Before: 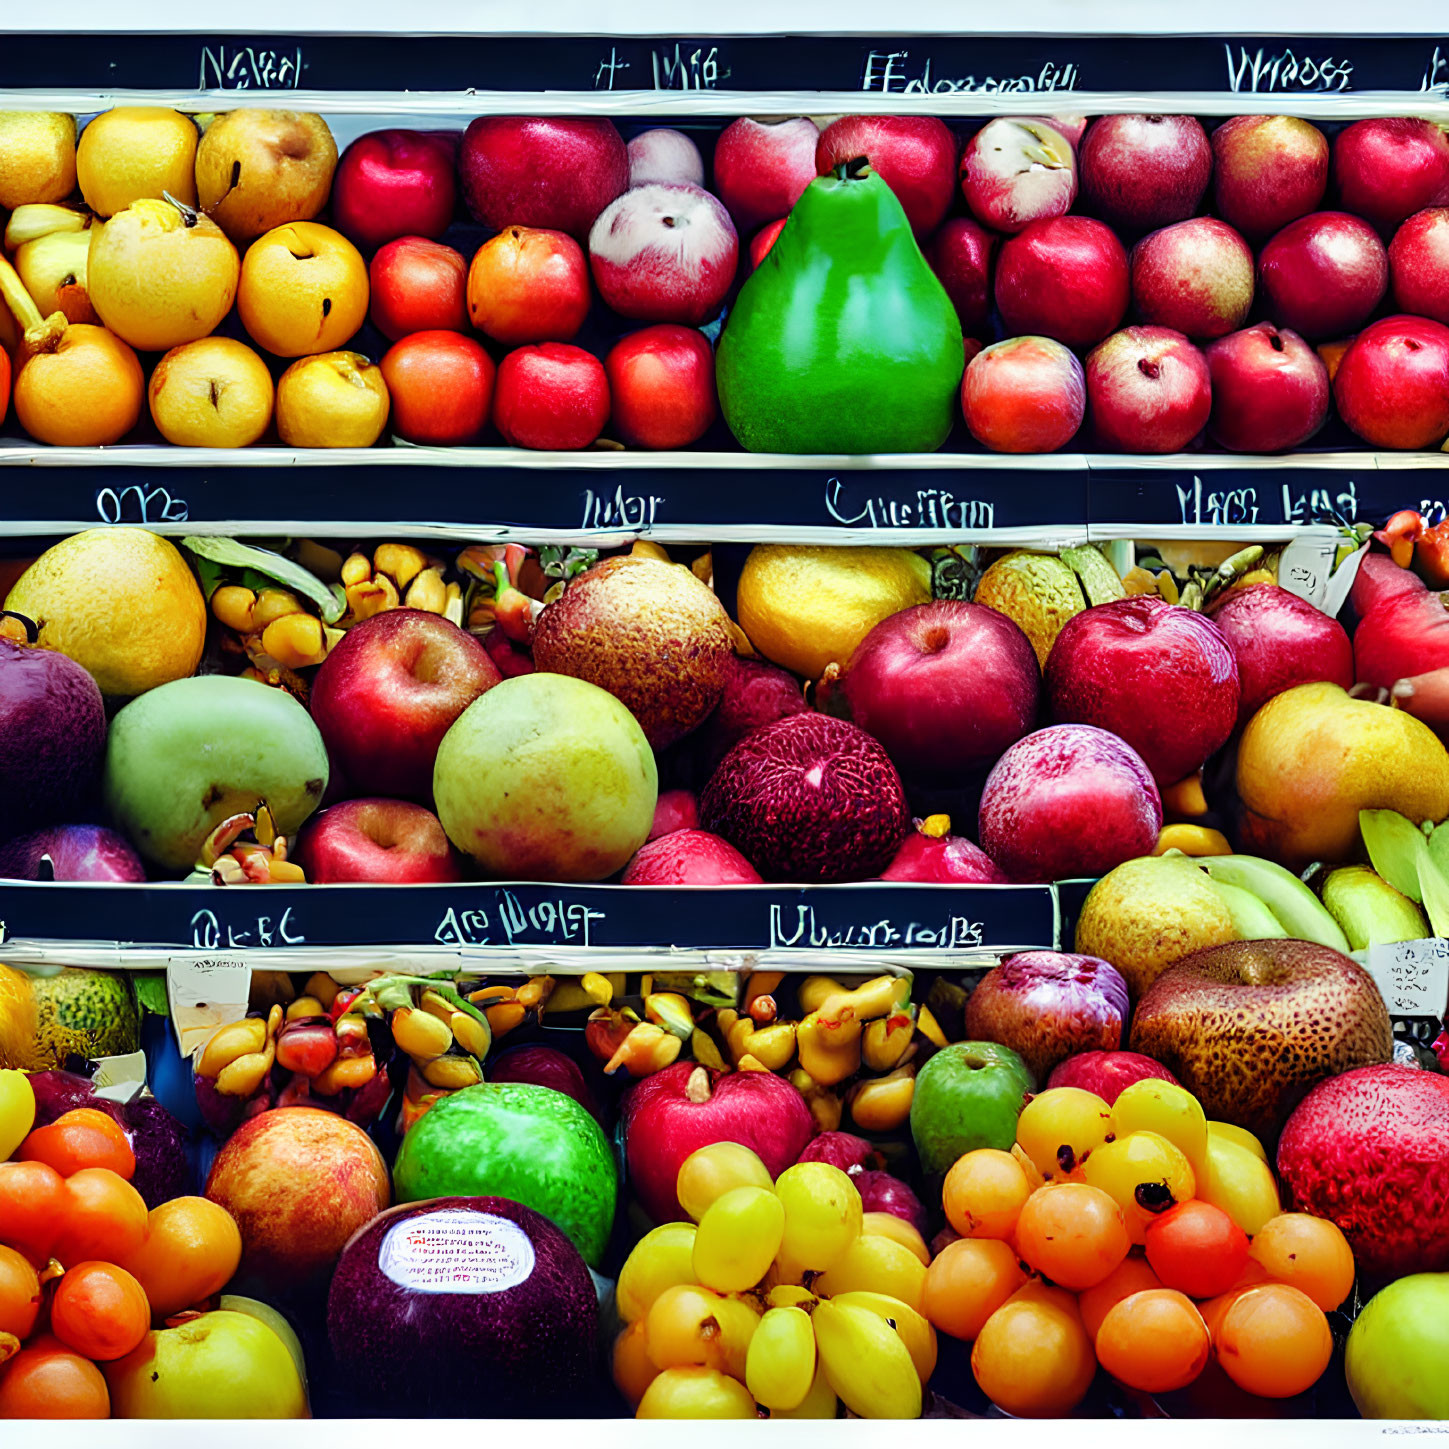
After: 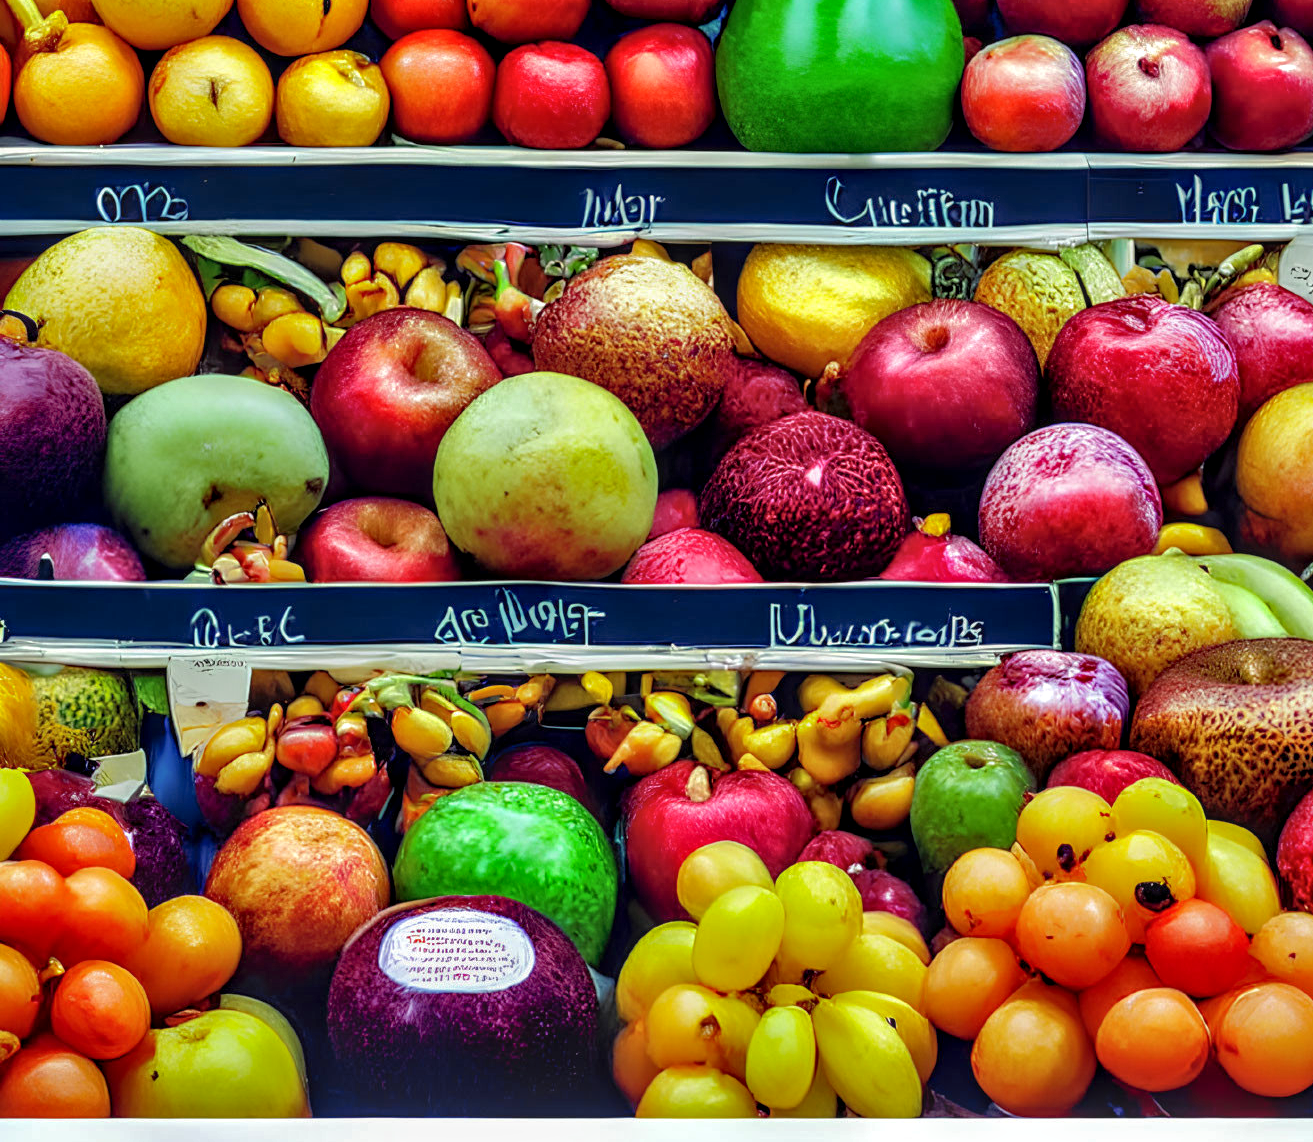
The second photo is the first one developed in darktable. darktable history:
local contrast: highlights 62%, detail 143%, midtone range 0.435
shadows and highlights: on, module defaults
crop: top 20.775%, right 9.367%, bottom 0.346%
